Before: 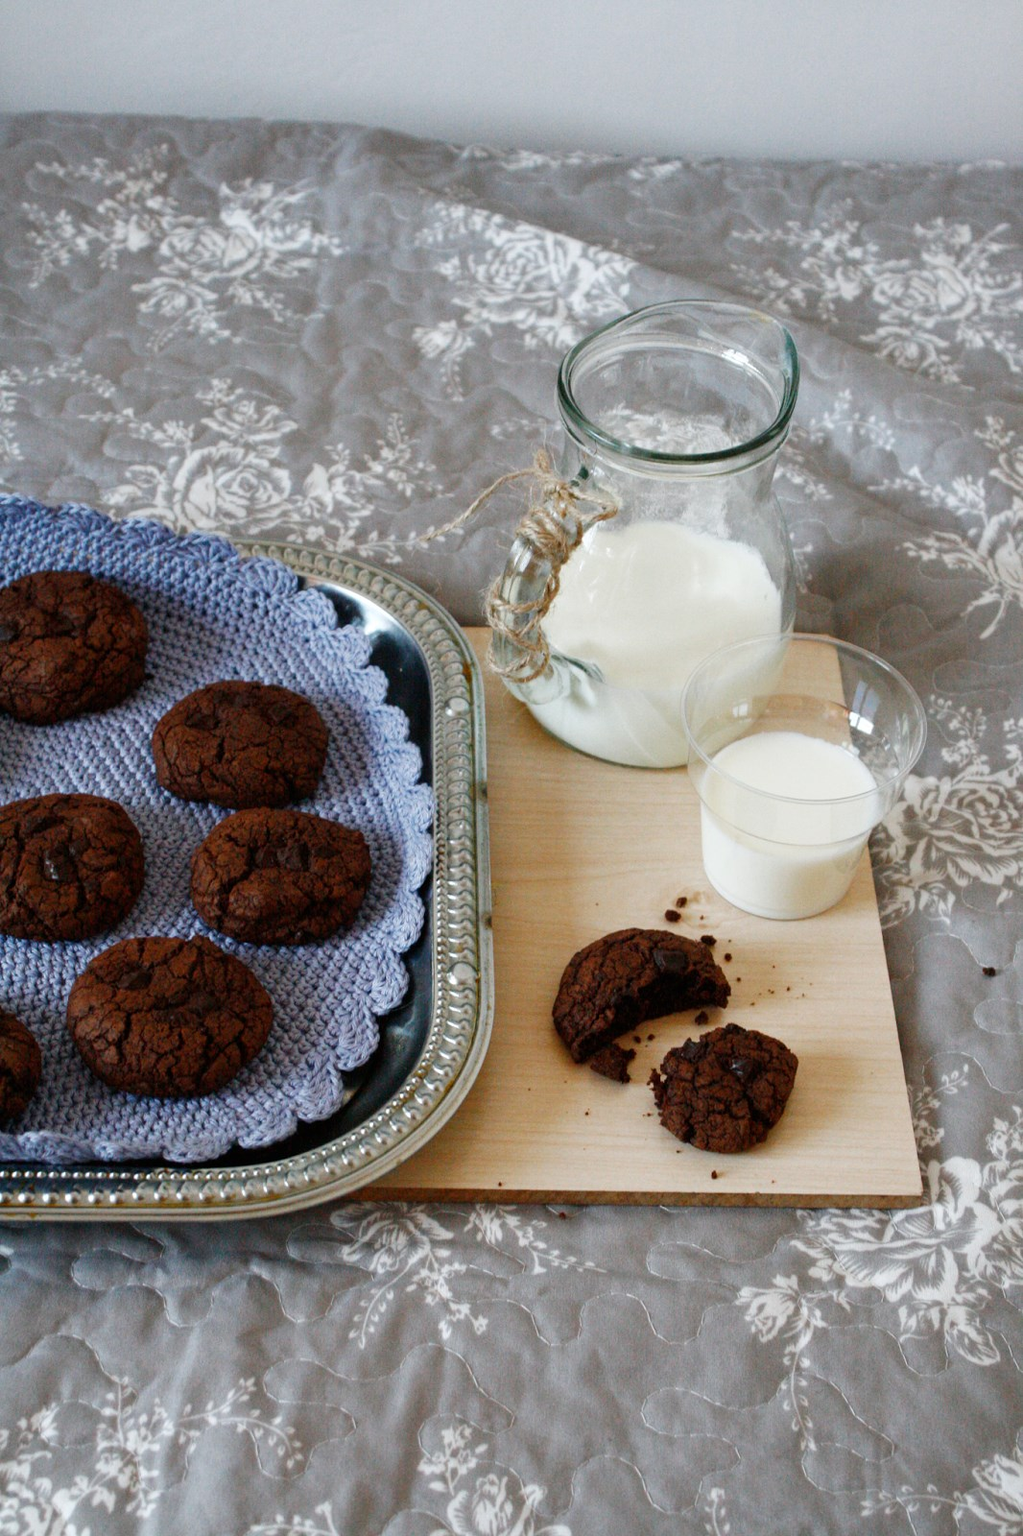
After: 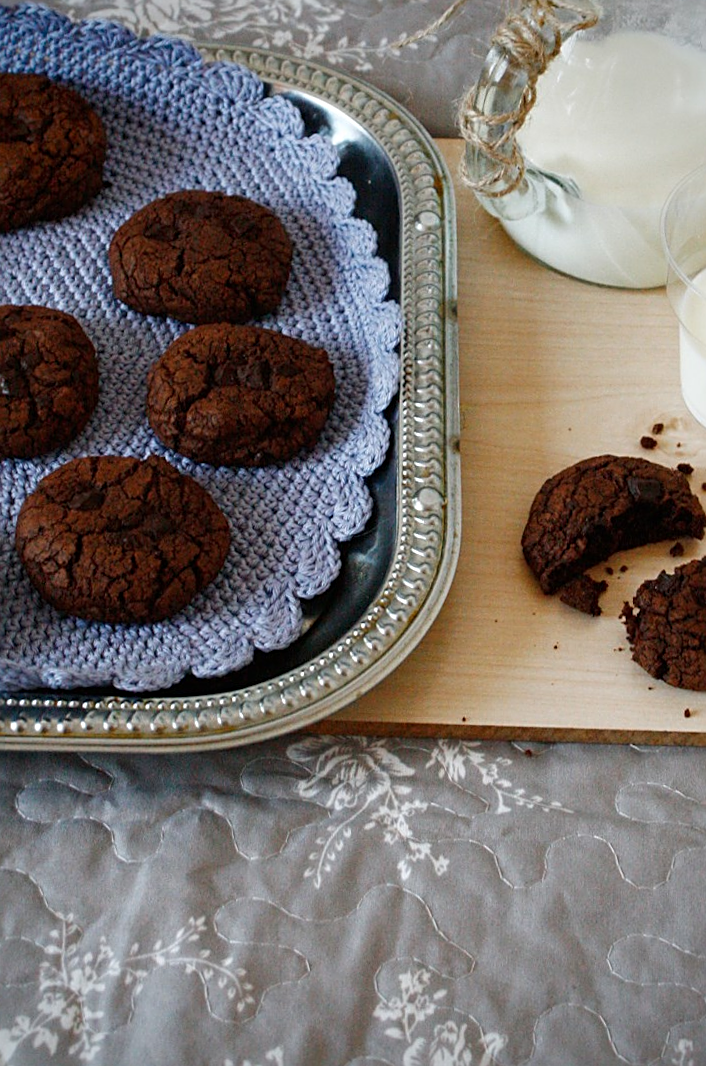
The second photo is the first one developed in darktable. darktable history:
sharpen: on, module defaults
vignetting: saturation 0.364, unbound false
crop and rotate: angle -0.933°, left 3.647%, top 31.703%, right 28.452%
